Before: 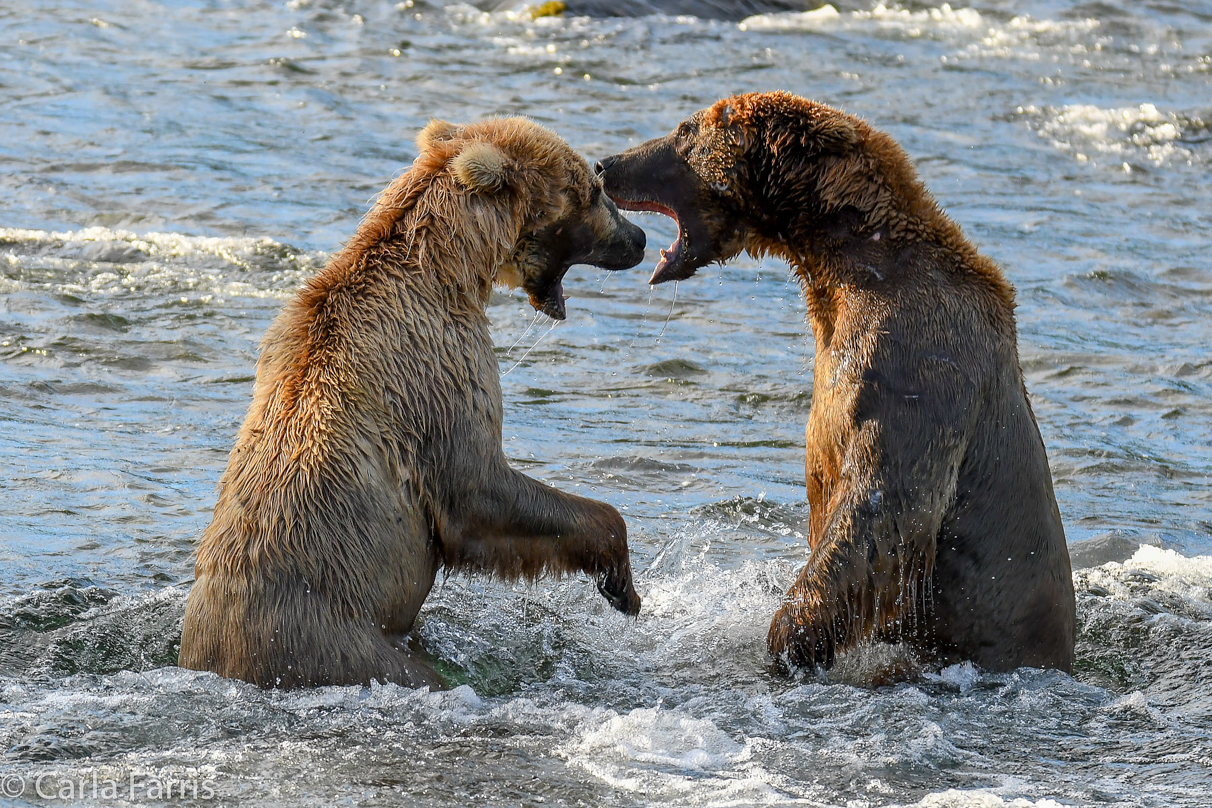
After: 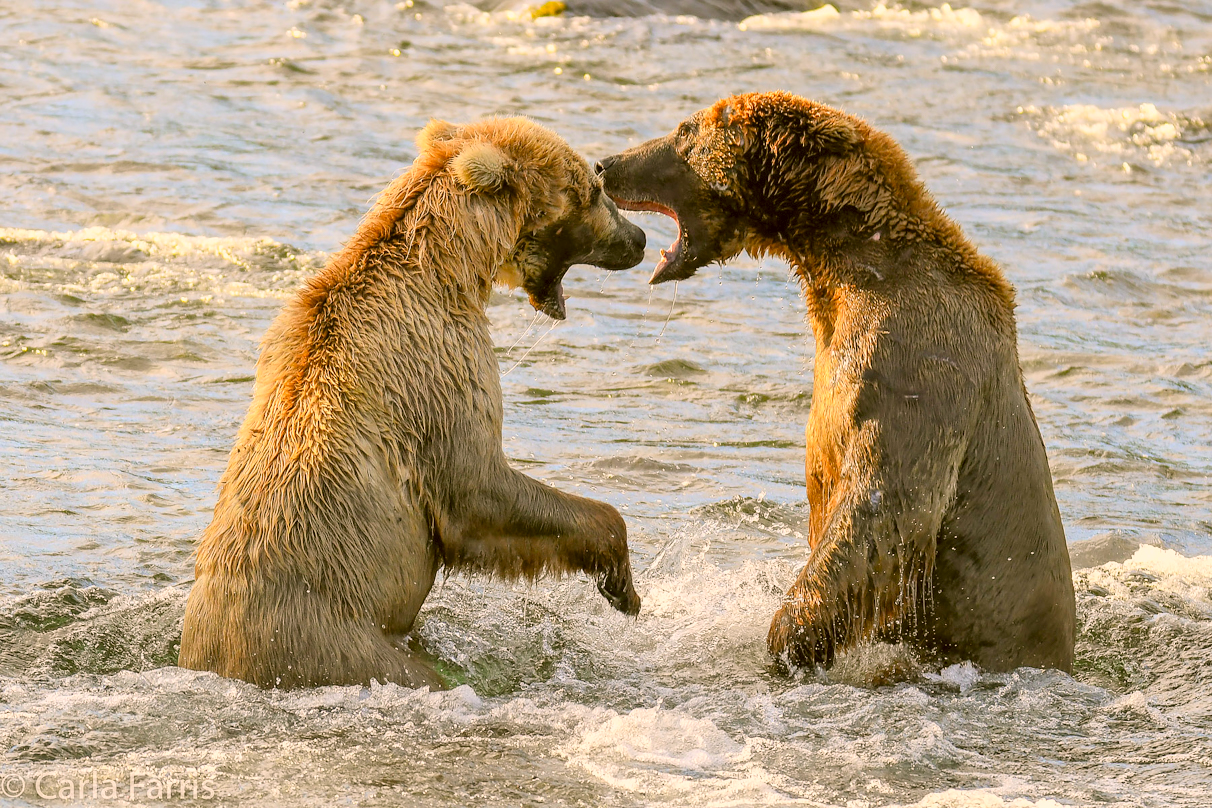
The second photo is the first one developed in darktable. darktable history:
contrast brightness saturation: contrast 0.1, brightness 0.3, saturation 0.14
color correction: highlights a* 8.98, highlights b* 15.09, shadows a* -0.49, shadows b* 26.52
